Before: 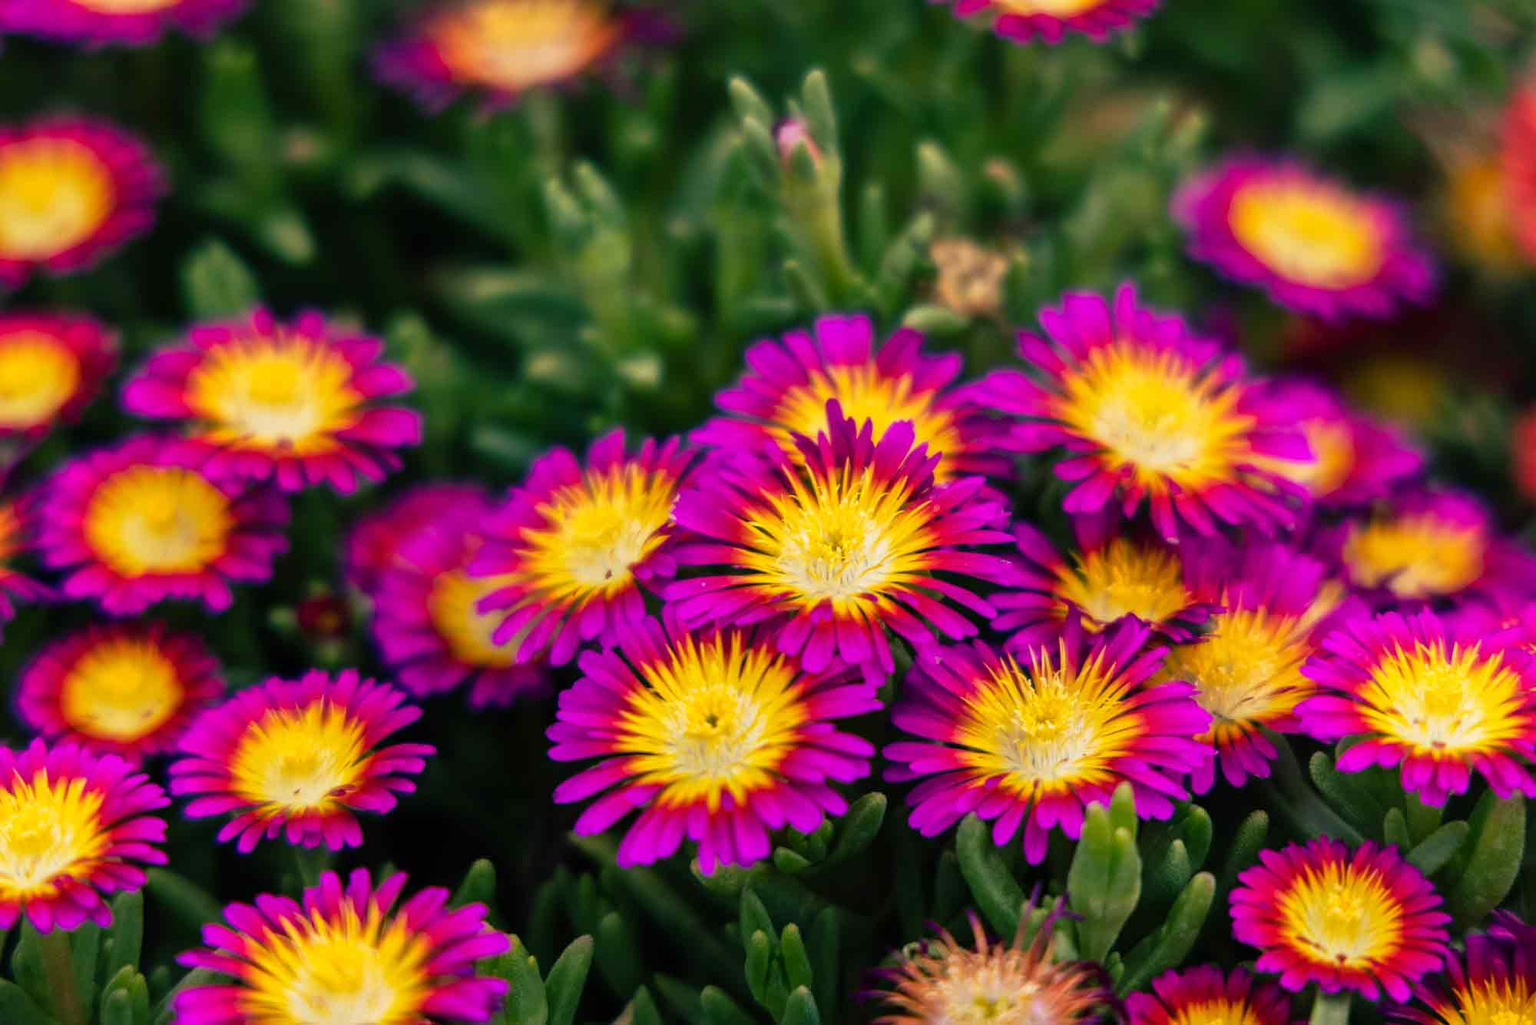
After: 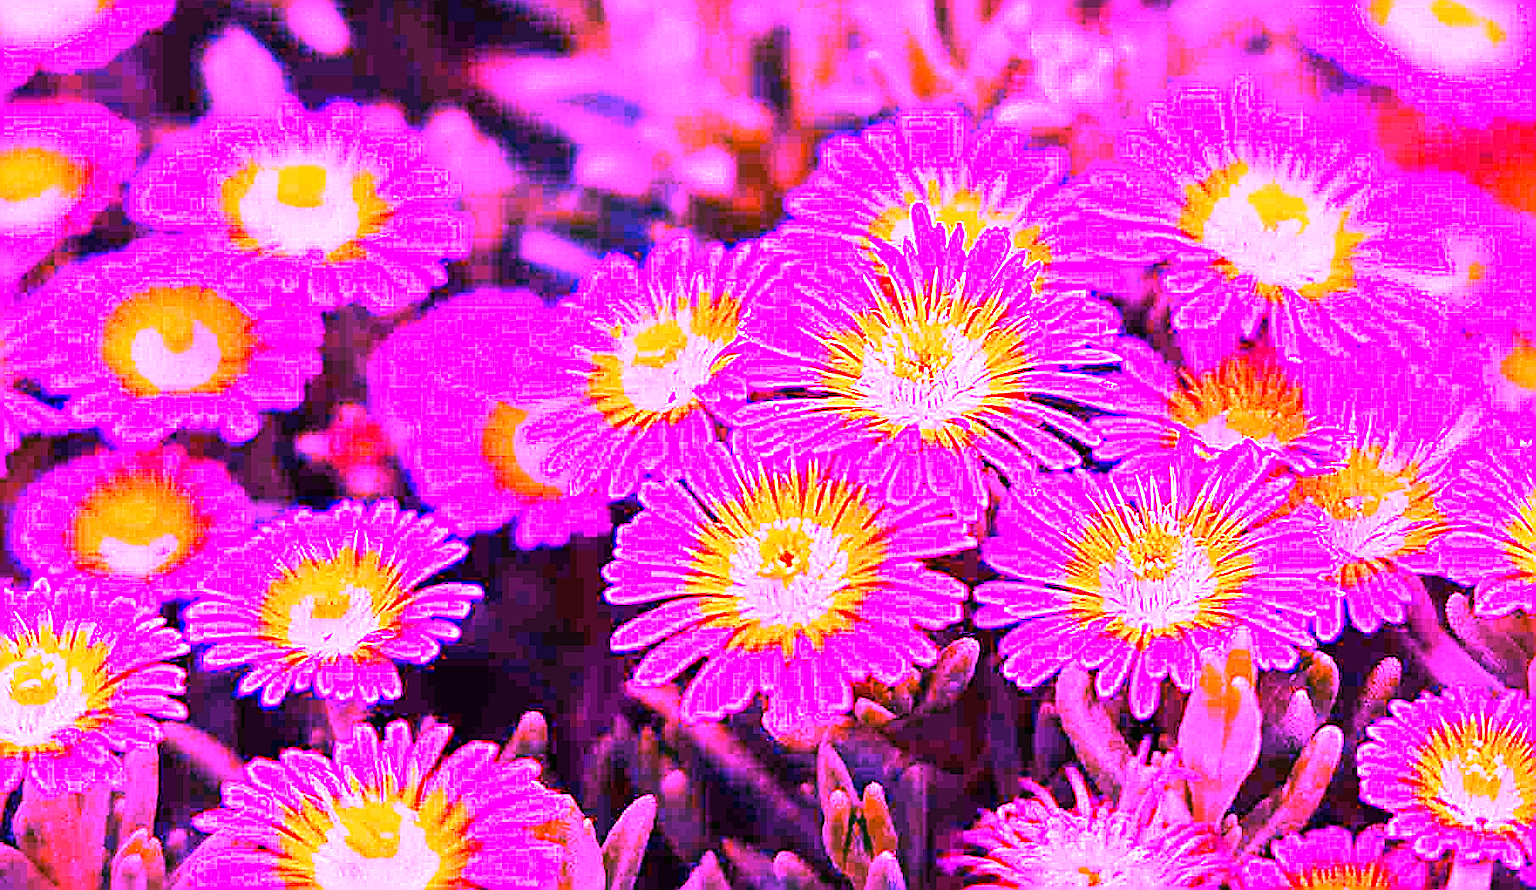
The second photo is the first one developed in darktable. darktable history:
sharpen: on, module defaults
crop: top 20.916%, right 9.437%, bottom 0.316%
white balance: red 8, blue 8
